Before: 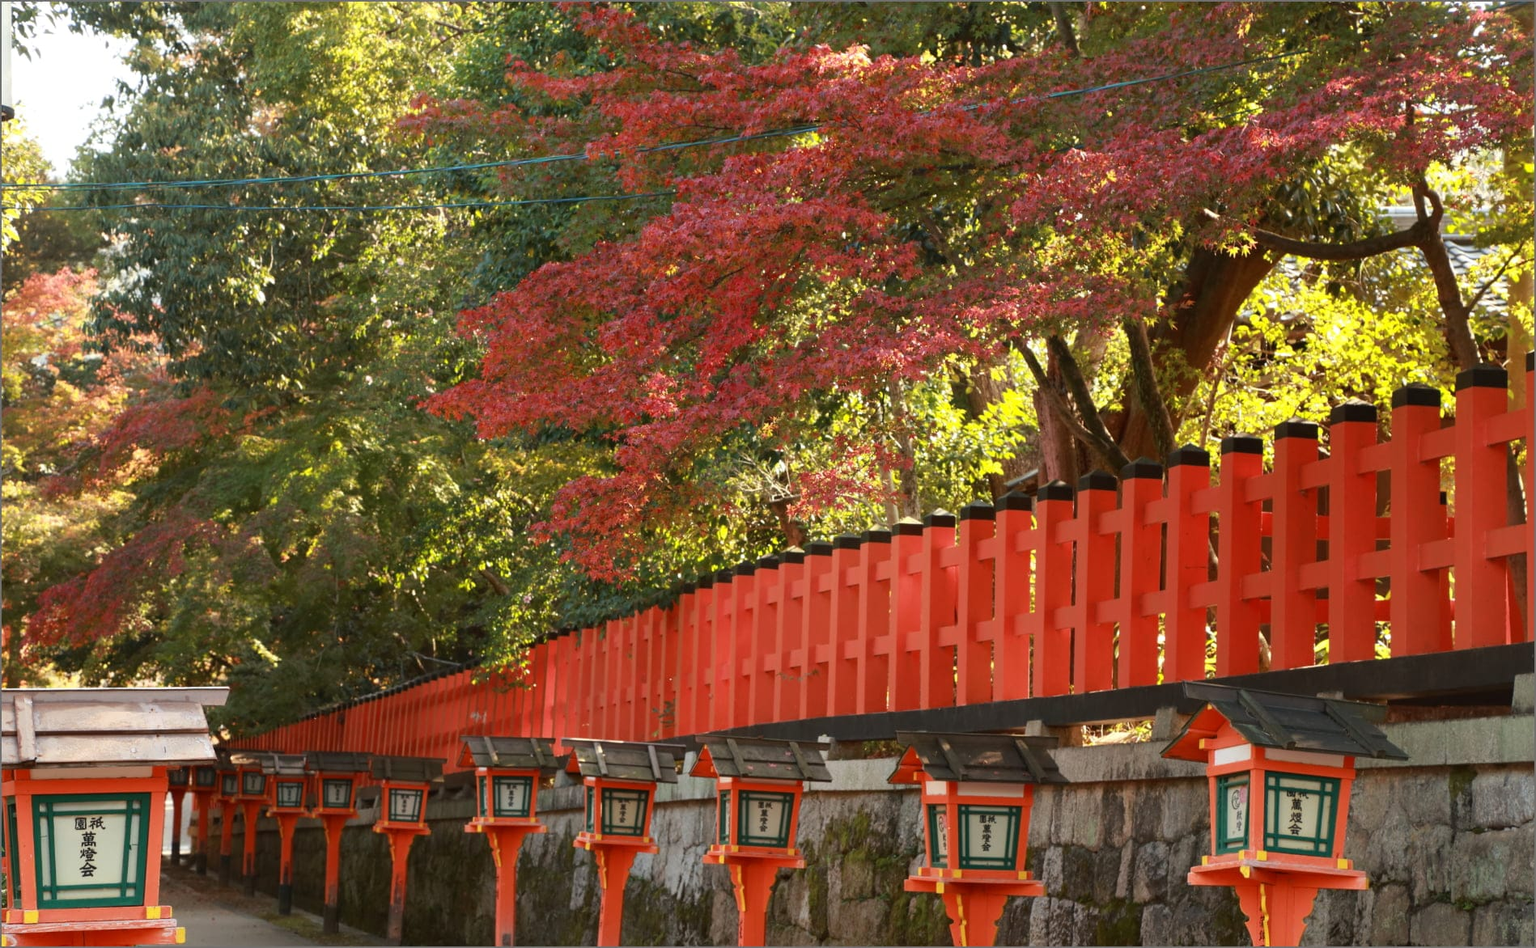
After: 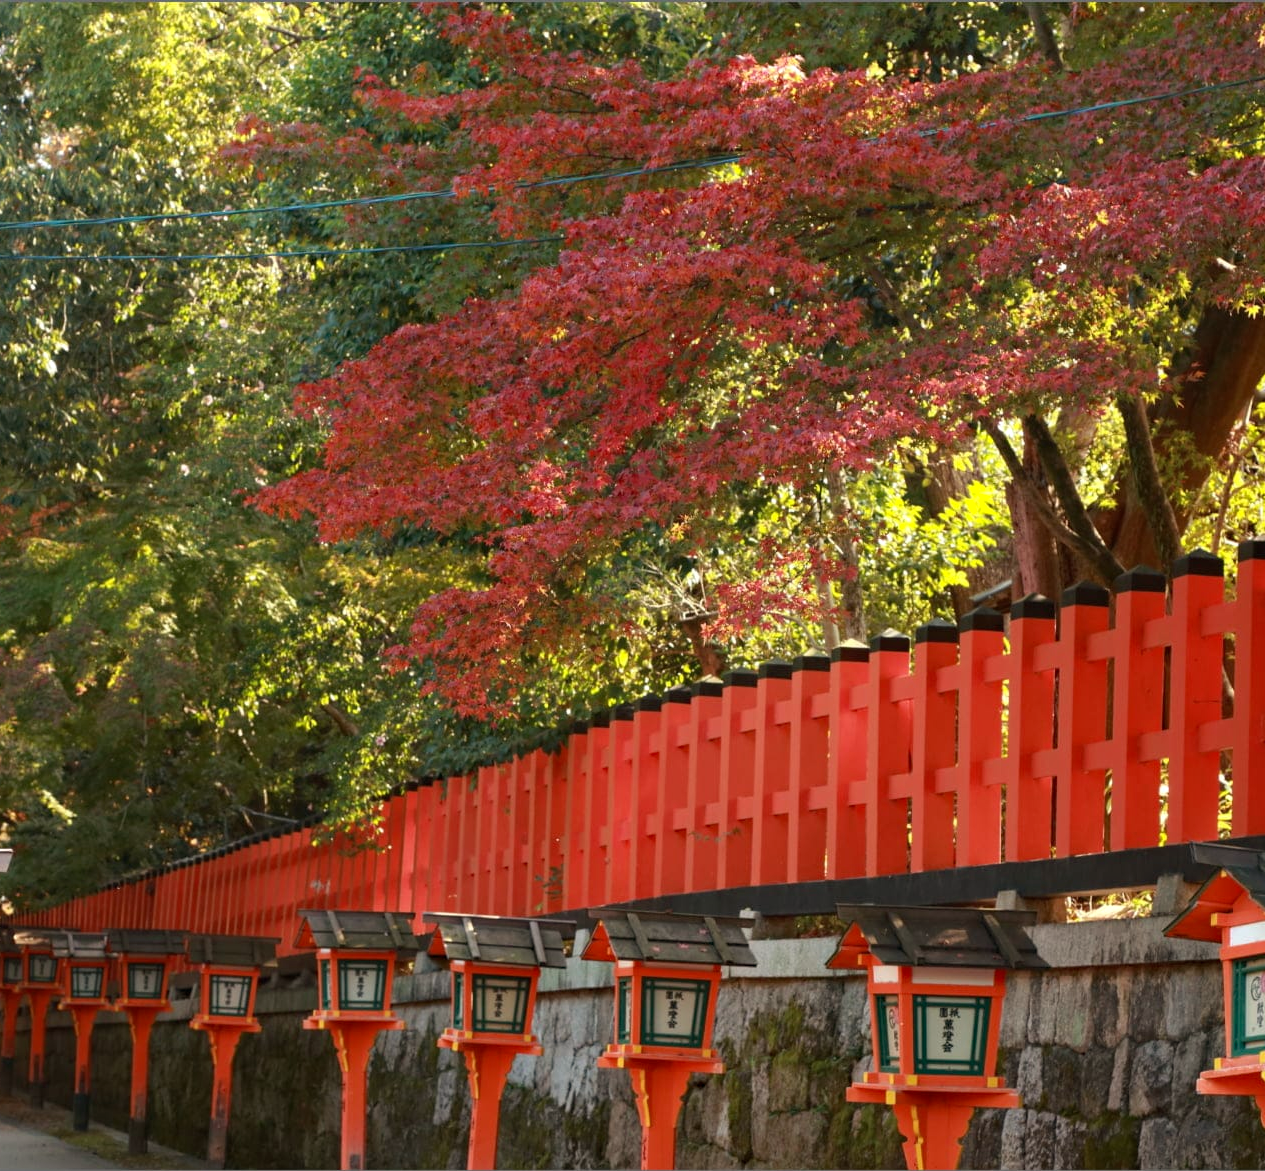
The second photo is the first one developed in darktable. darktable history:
haze removal: compatibility mode true, adaptive false
crop and rotate: left 14.292%, right 19.041%
